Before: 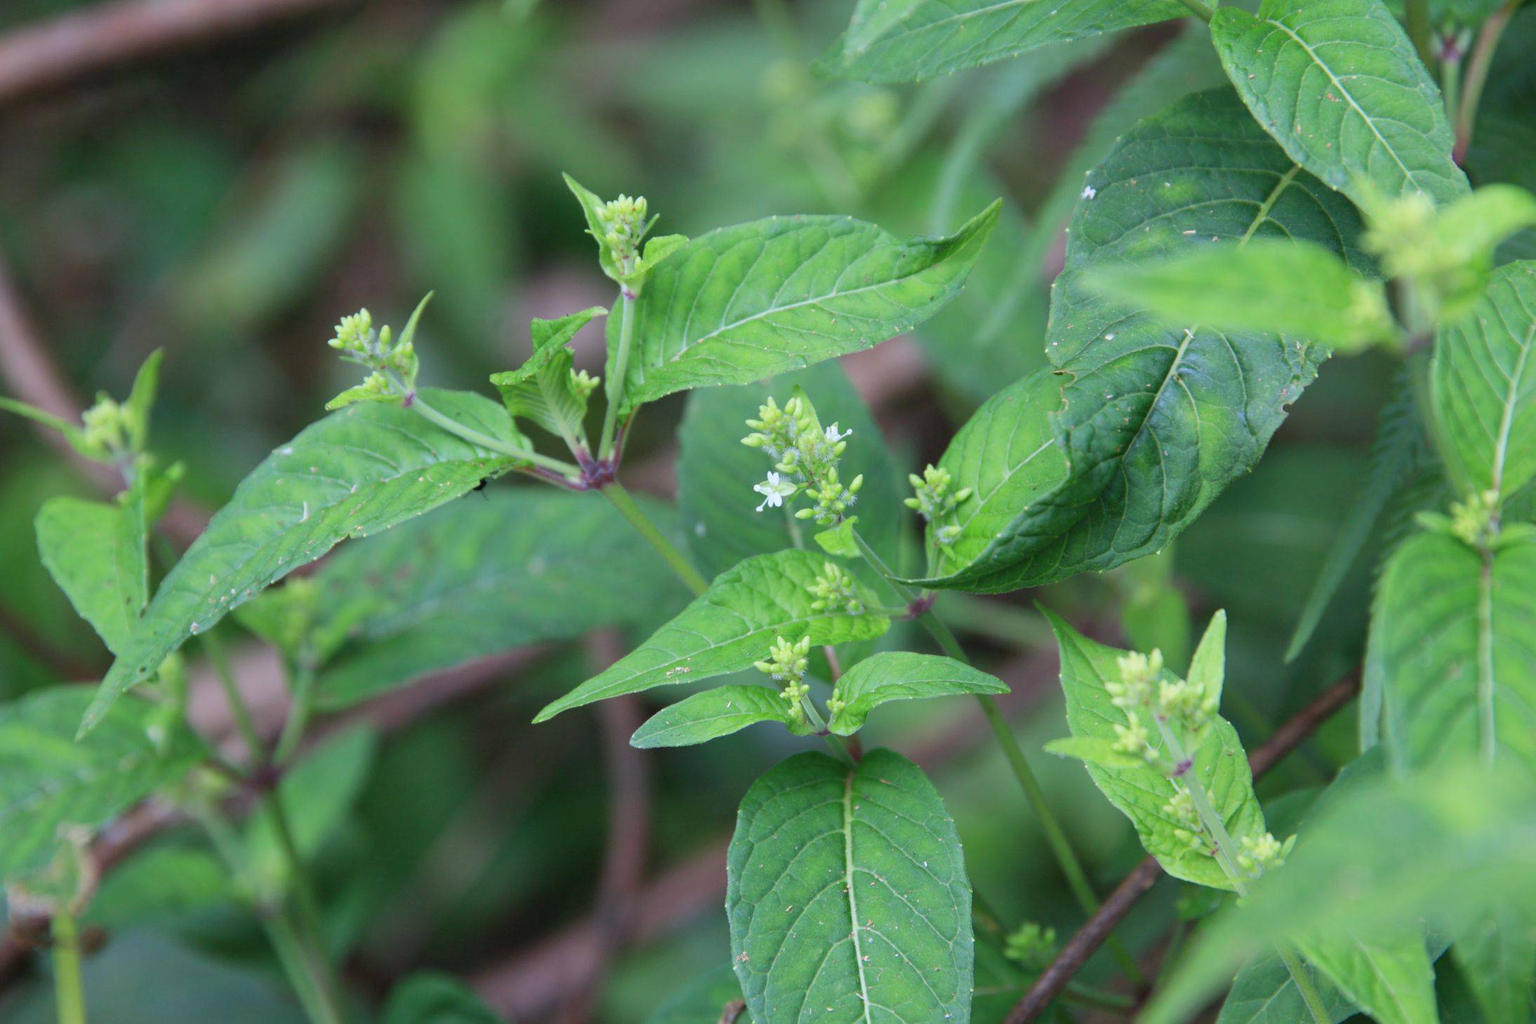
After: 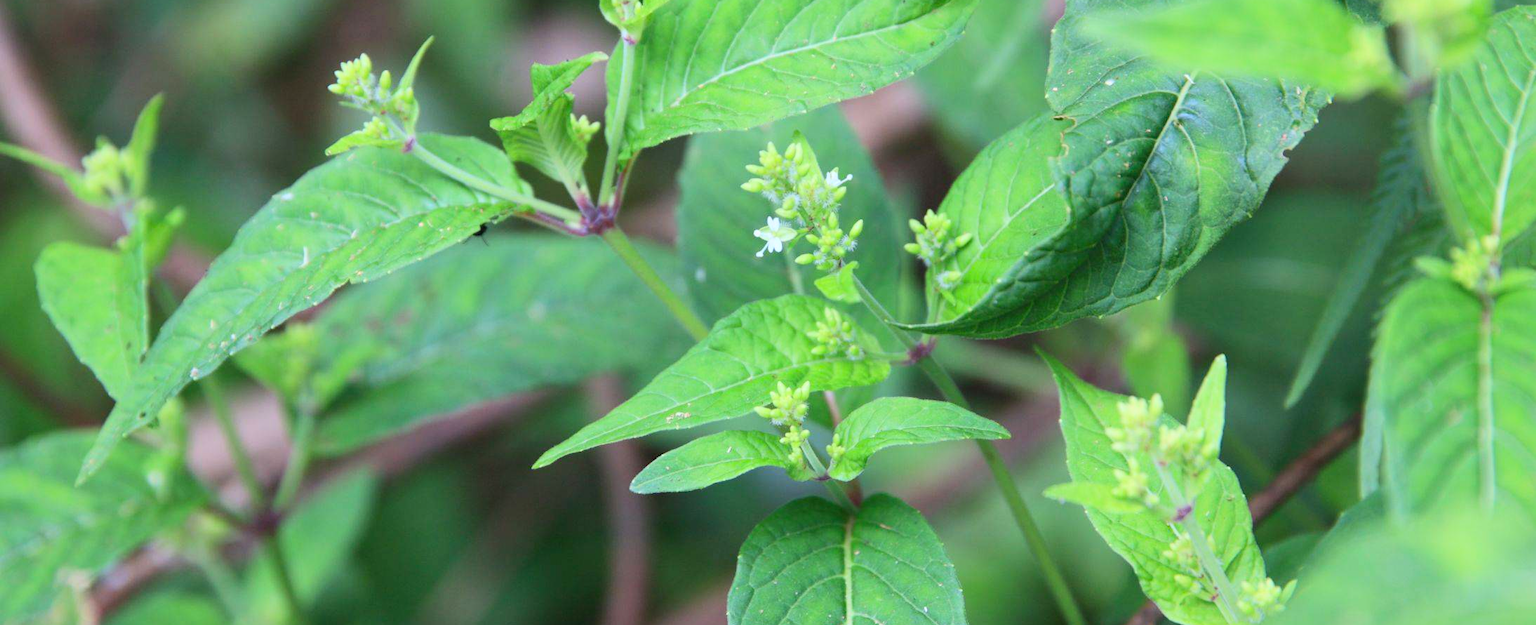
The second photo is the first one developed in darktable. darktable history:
contrast brightness saturation: contrast 0.204, brightness 0.166, saturation 0.222
crop and rotate: top 24.936%, bottom 13.973%
